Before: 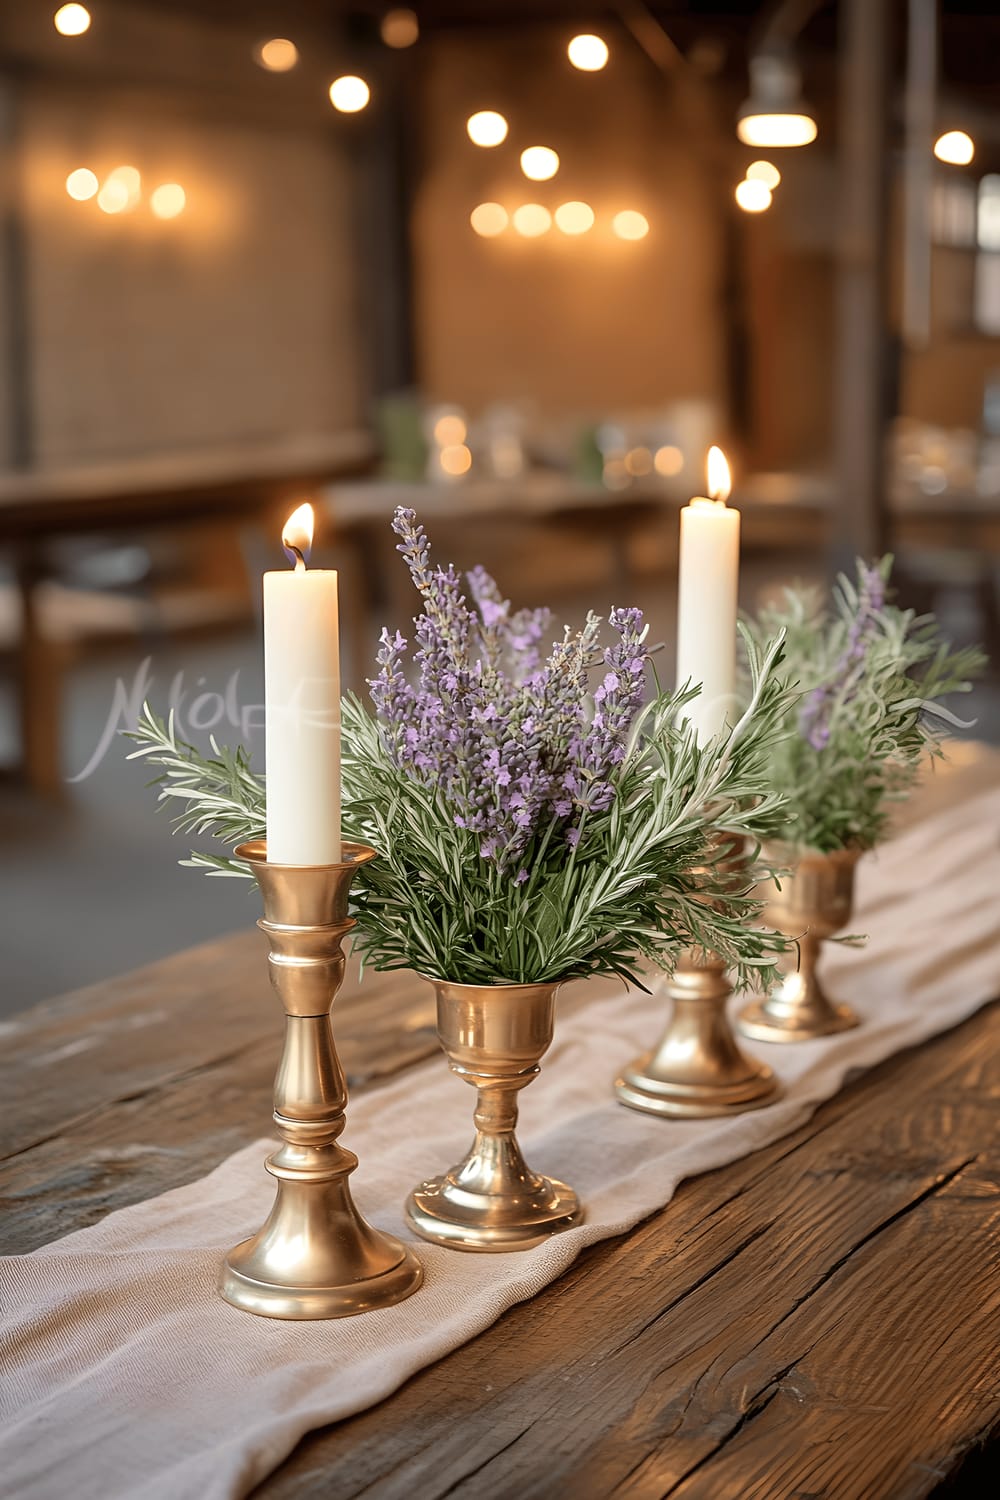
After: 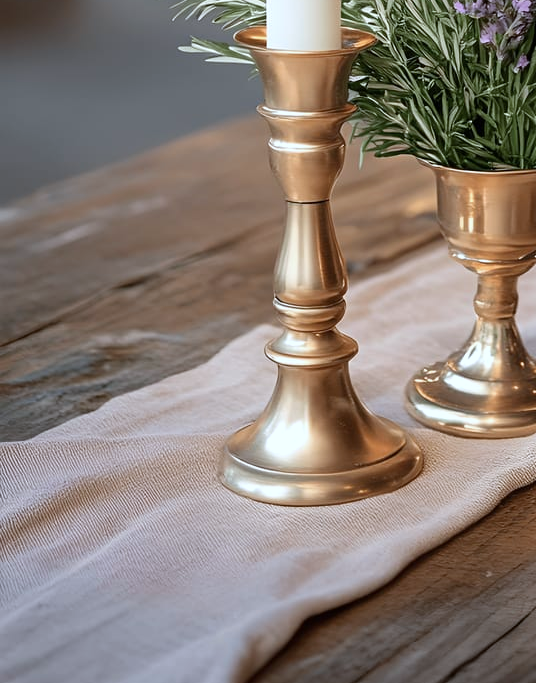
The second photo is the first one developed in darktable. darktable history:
crop and rotate: top 54.326%, right 46.392%, bottom 0.128%
color calibration: gray › normalize channels true, x 0.367, y 0.379, temperature 4392.35 K, gamut compression 0.012
